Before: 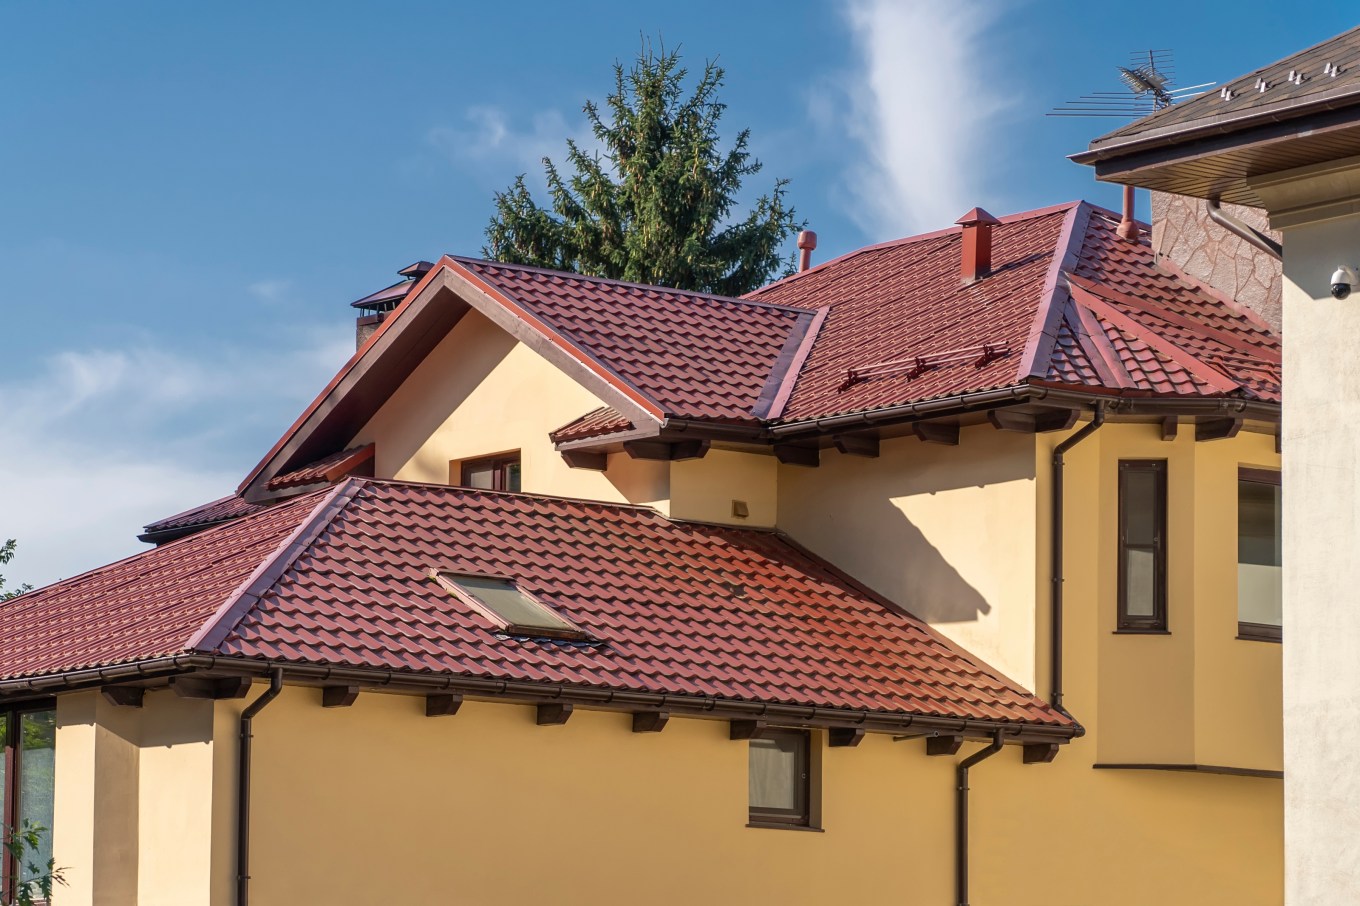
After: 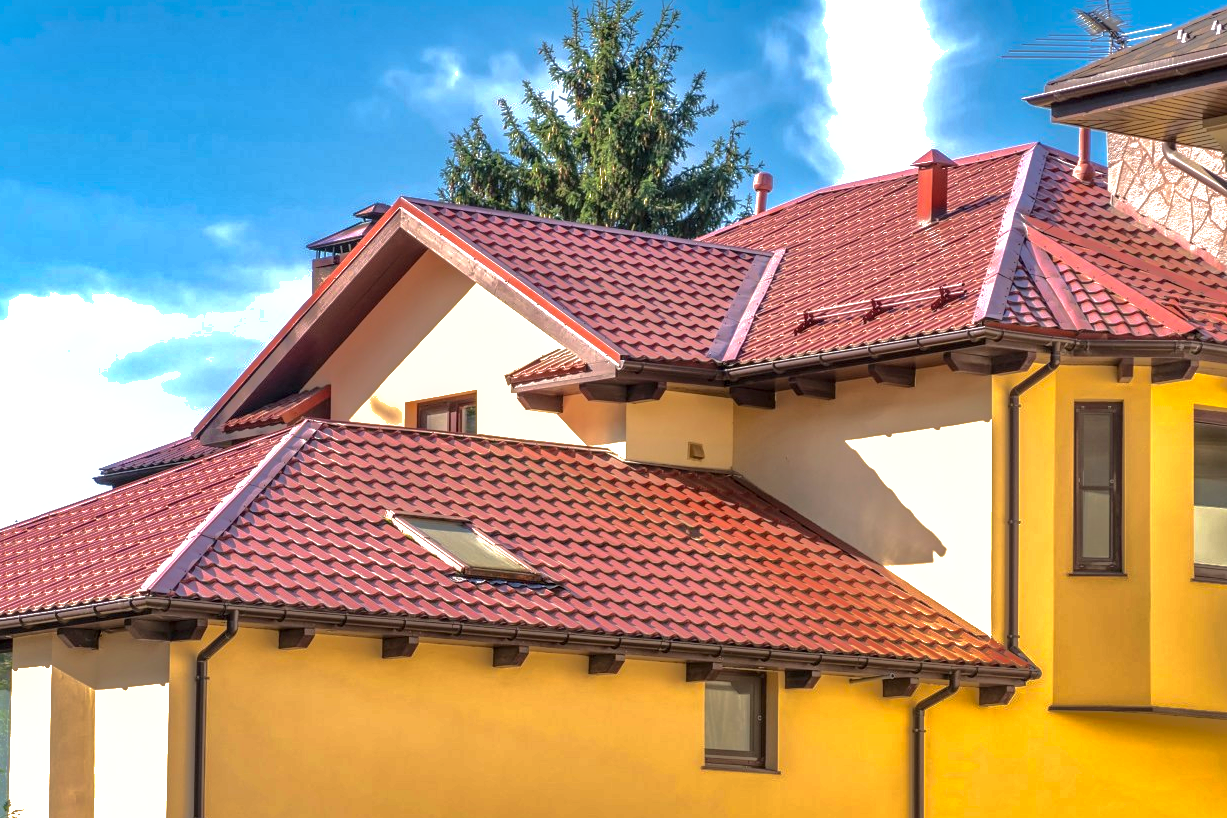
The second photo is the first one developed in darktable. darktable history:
crop: left 3.24%, top 6.46%, right 6.486%, bottom 3.246%
local contrast: on, module defaults
shadows and highlights: shadows 25.38, highlights -71.05
exposure: black level correction 0, exposure 1.199 EV, compensate highlight preservation false
